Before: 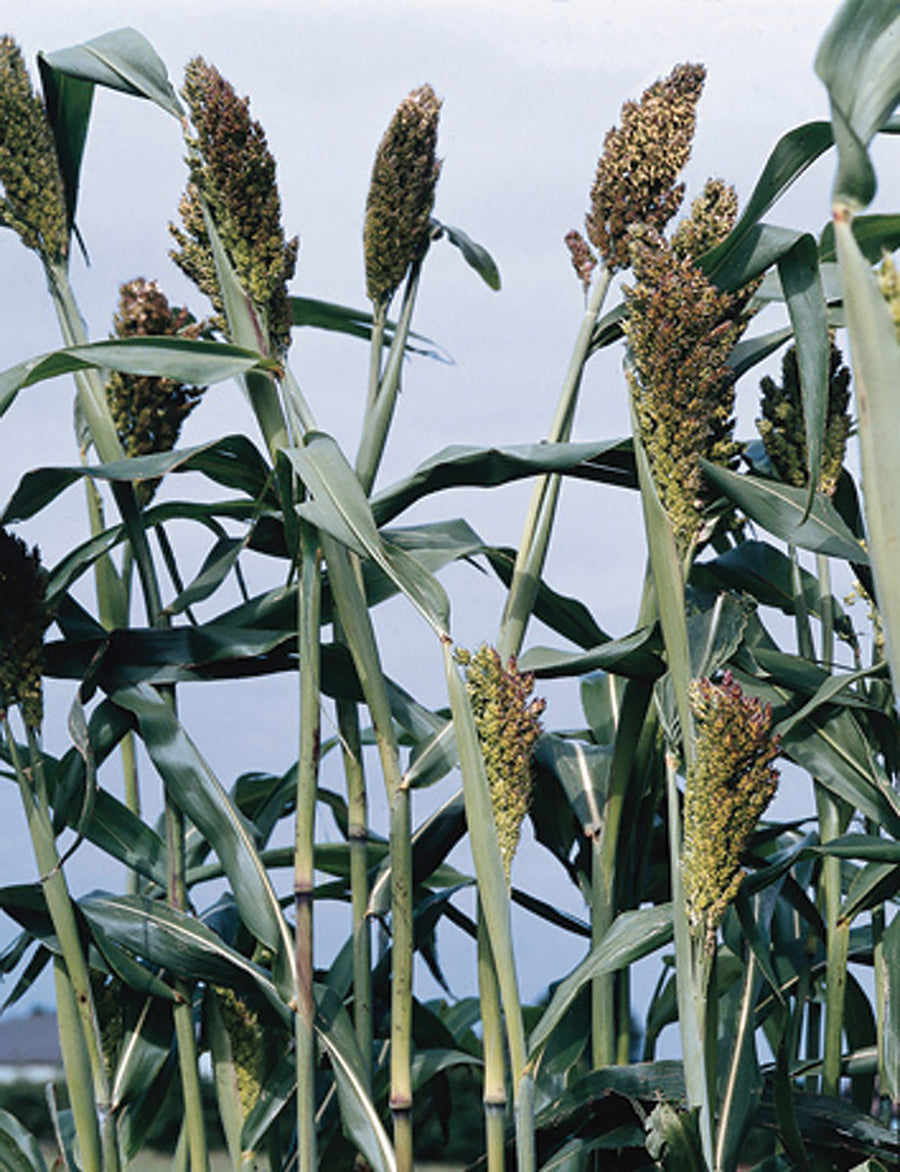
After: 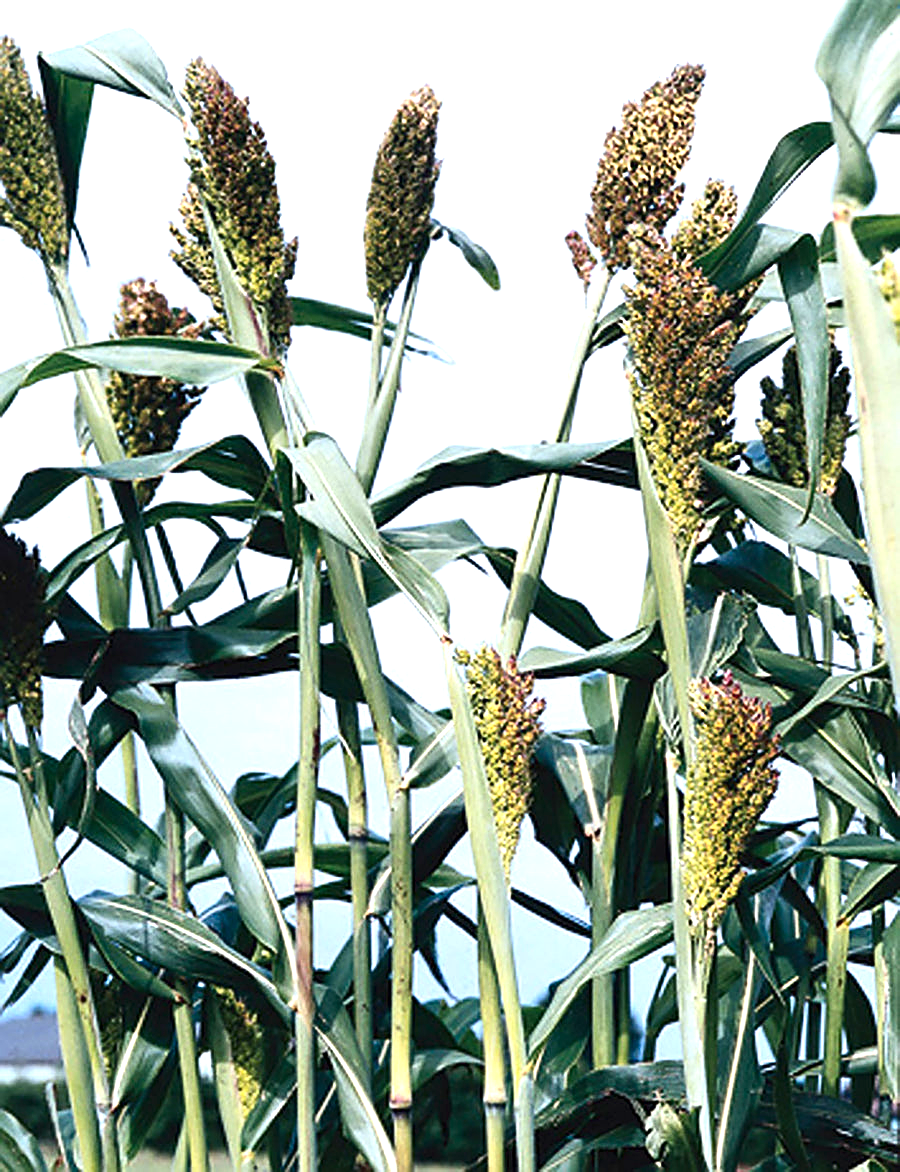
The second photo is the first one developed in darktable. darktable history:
sharpen: on, module defaults
contrast brightness saturation: contrast 0.126, brightness -0.064, saturation 0.163
exposure: exposure 1 EV, compensate highlight preservation false
